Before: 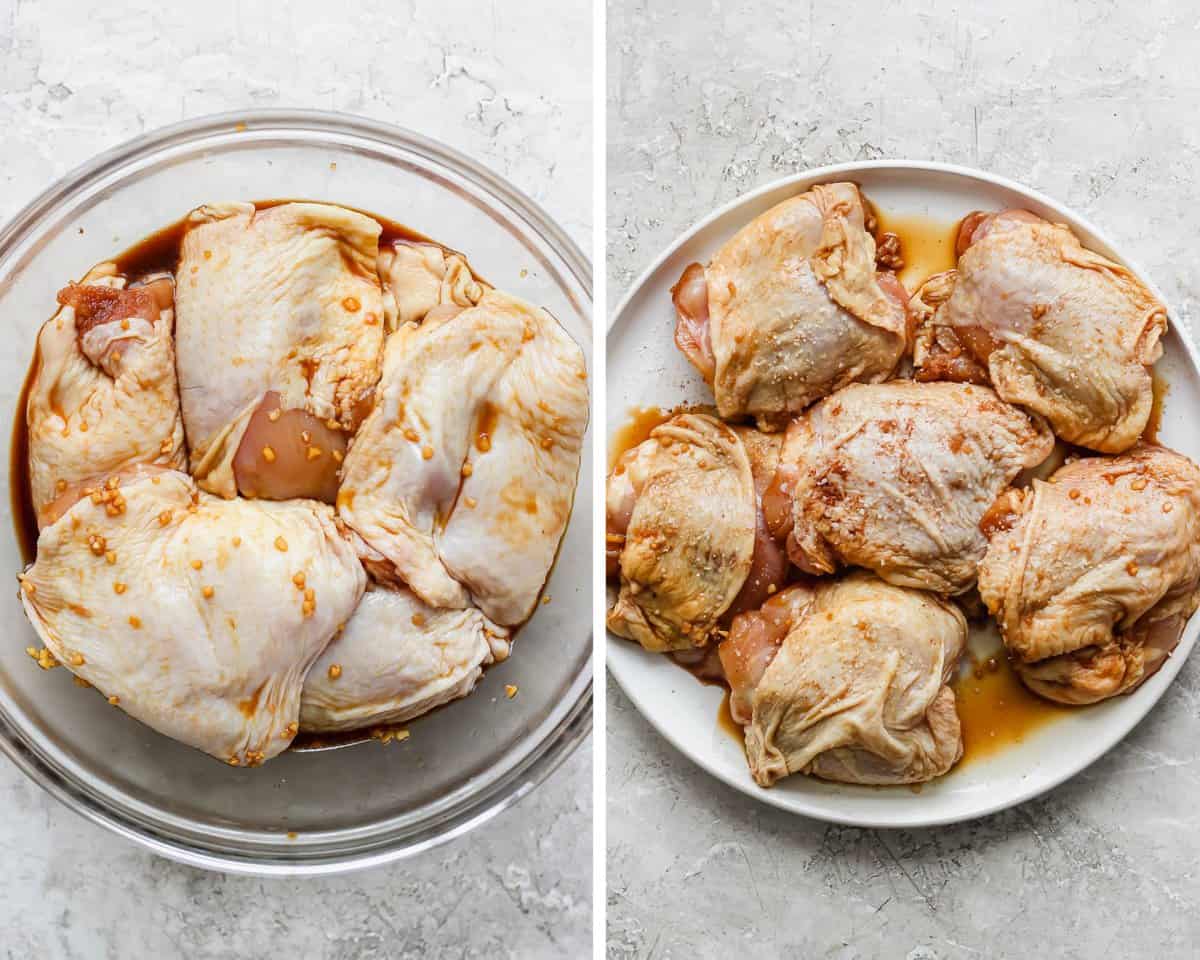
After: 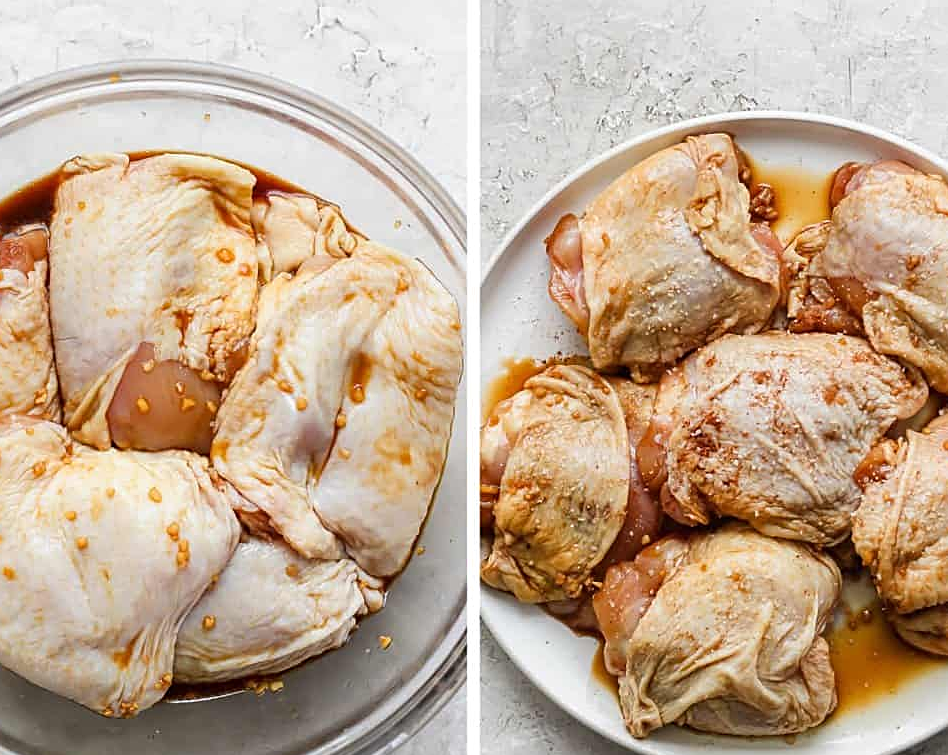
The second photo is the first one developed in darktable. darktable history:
crop and rotate: left 10.575%, top 5.15%, right 10.363%, bottom 16.16%
tone equalizer: mask exposure compensation -0.507 EV
sharpen: on, module defaults
